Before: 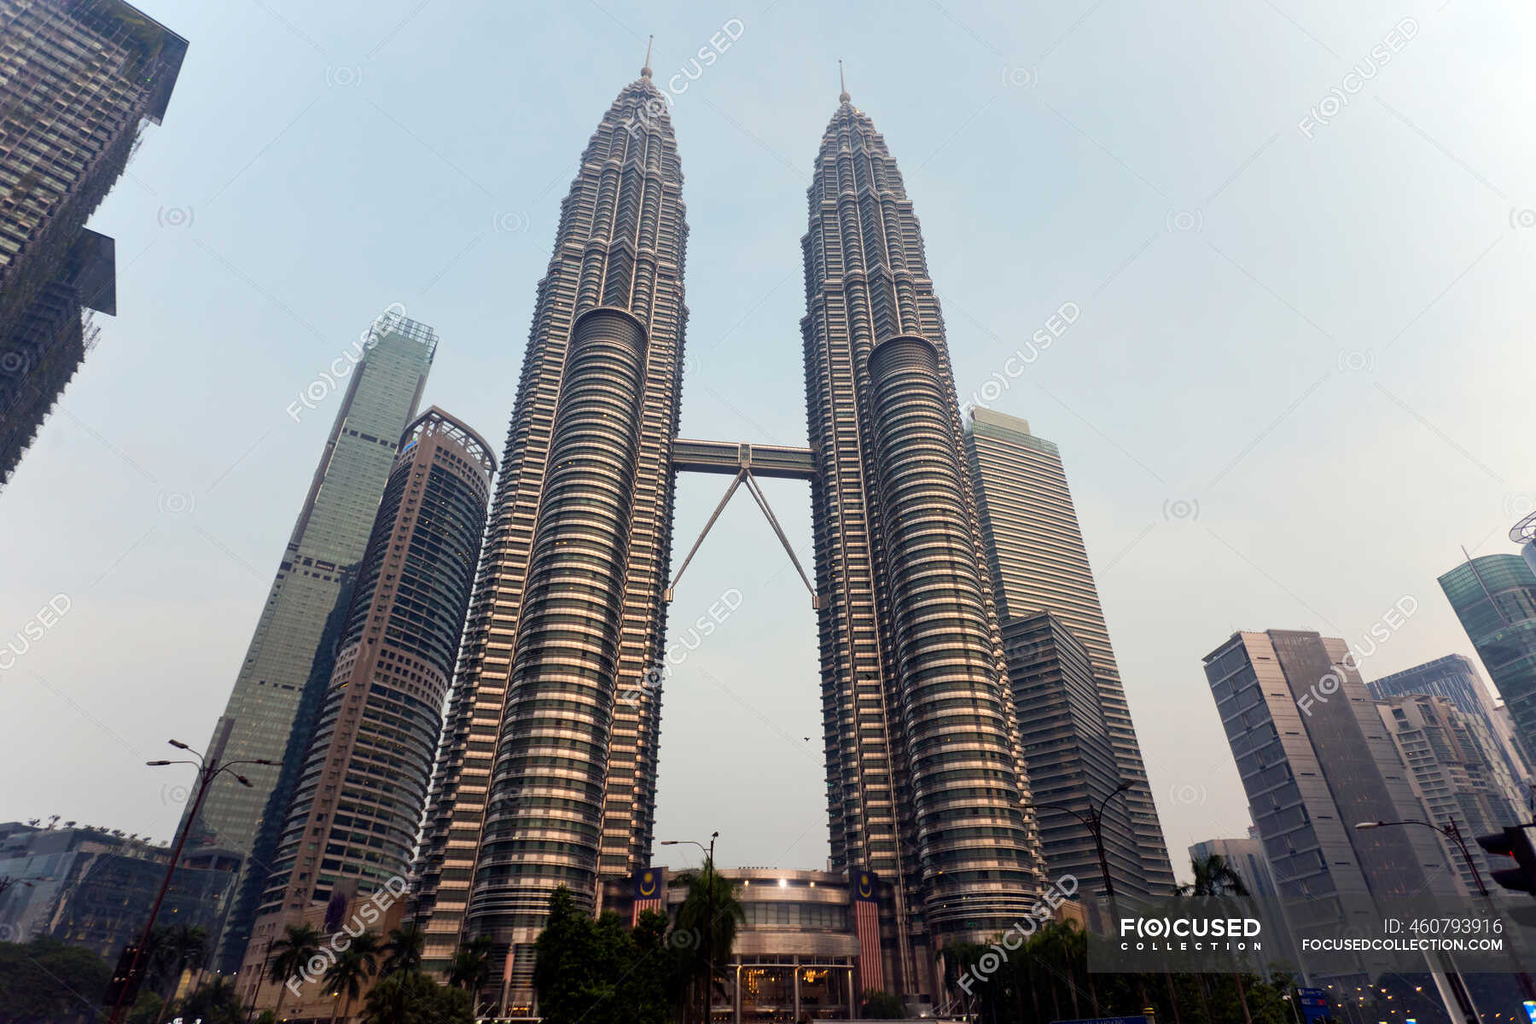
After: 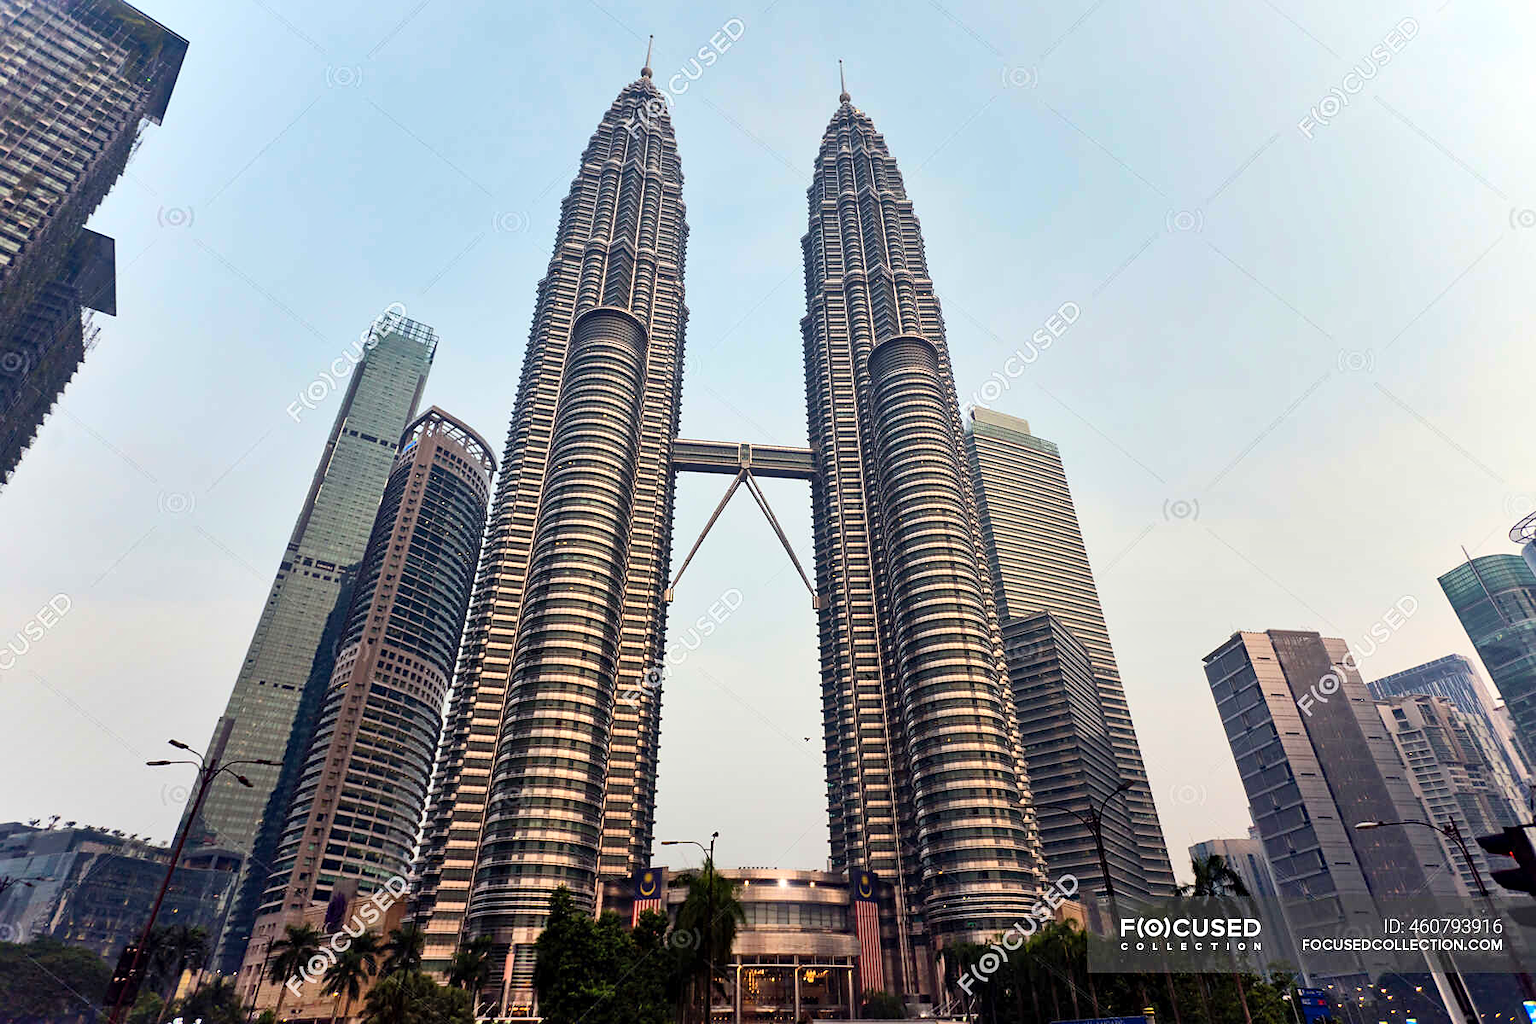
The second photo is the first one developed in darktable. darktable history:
shadows and highlights: soften with gaussian
contrast brightness saturation: contrast 0.205, brightness 0.146, saturation 0.147
haze removal: compatibility mode true, adaptive false
local contrast: mode bilateral grid, contrast 20, coarseness 50, detail 119%, midtone range 0.2
sharpen: radius 1.837, amount 0.407, threshold 1.54
